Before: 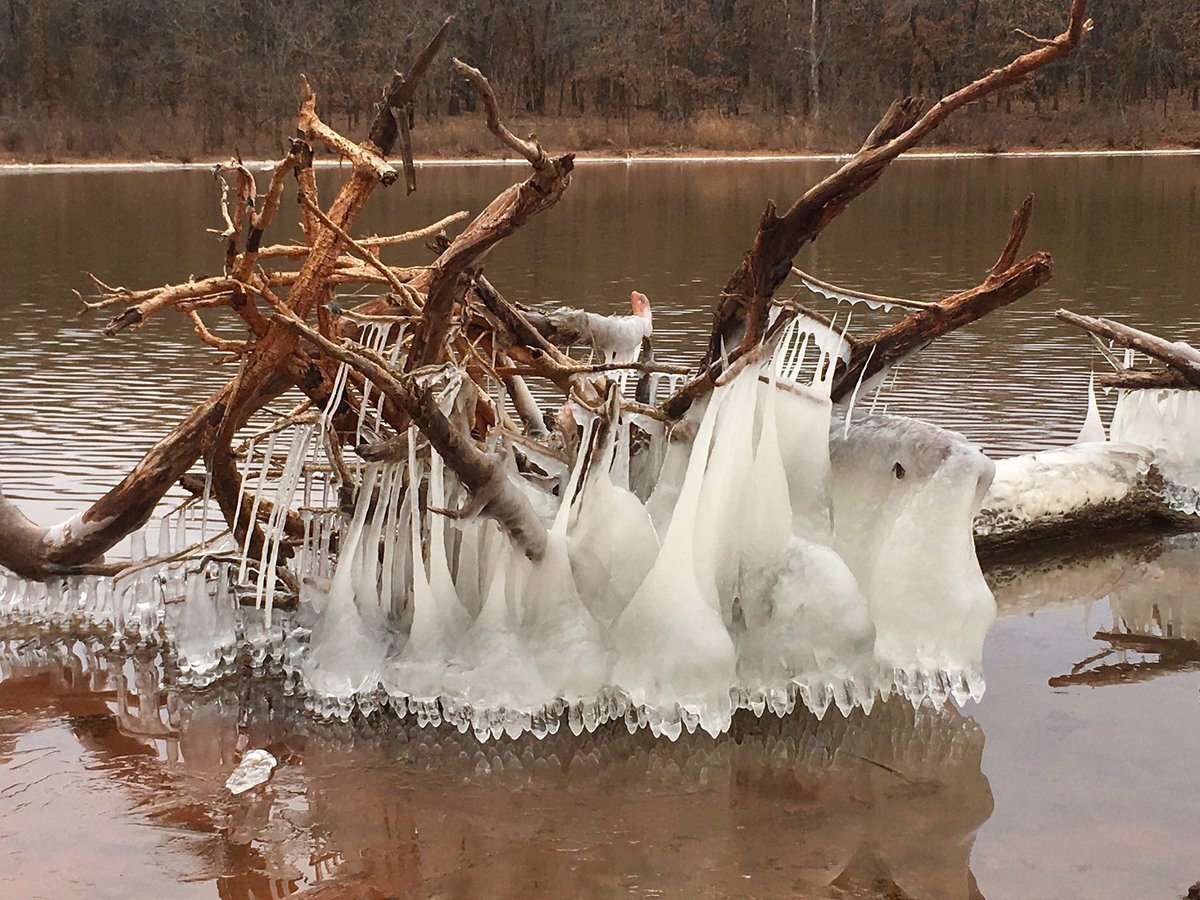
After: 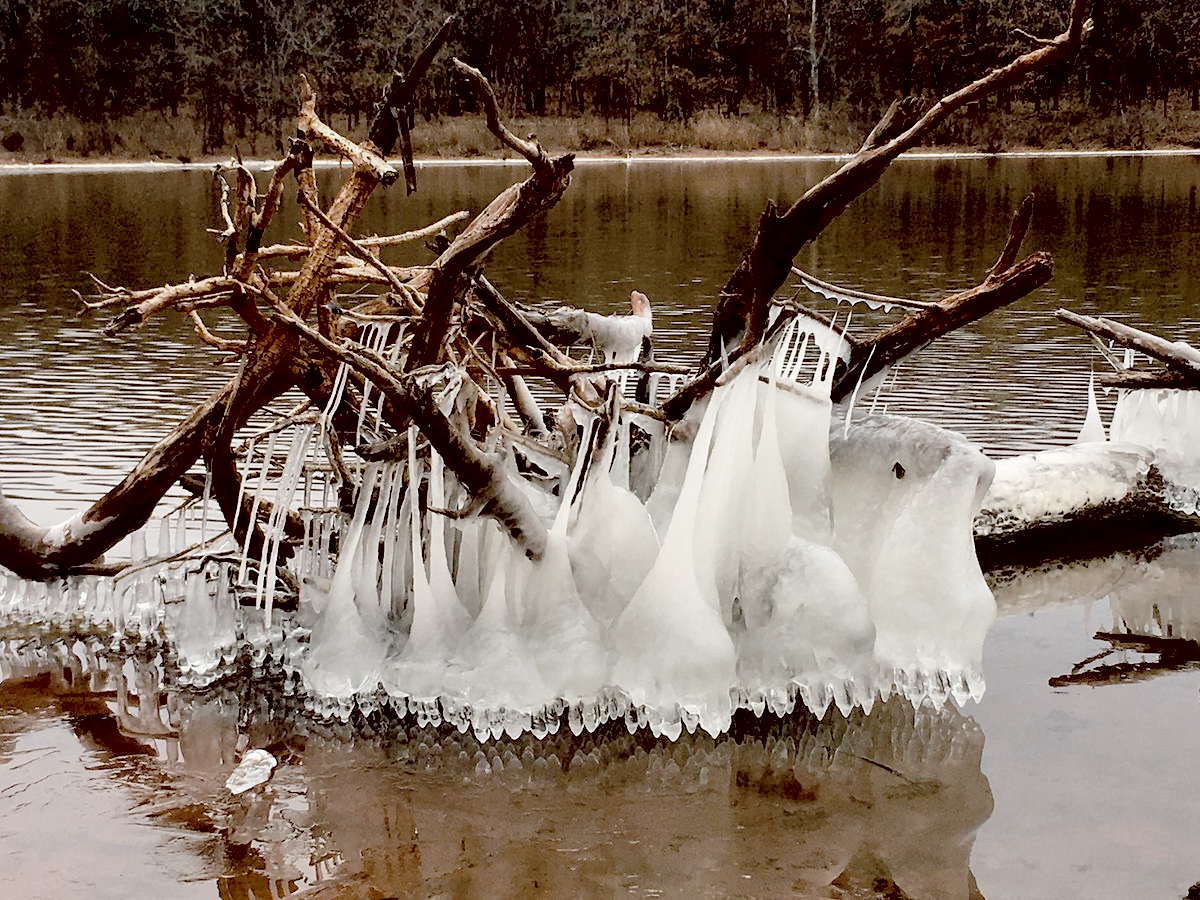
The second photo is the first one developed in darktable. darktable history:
contrast brightness saturation: brightness 0.182, saturation -0.502
exposure: black level correction 0.055, exposure -0.037 EV, compensate highlight preservation false
